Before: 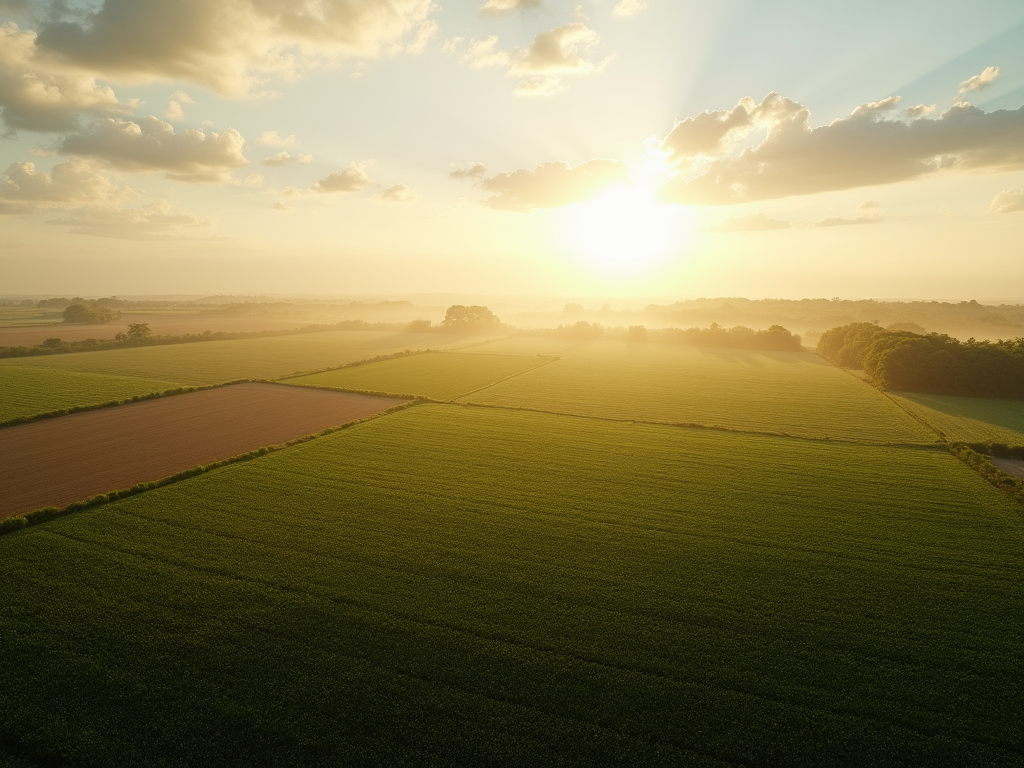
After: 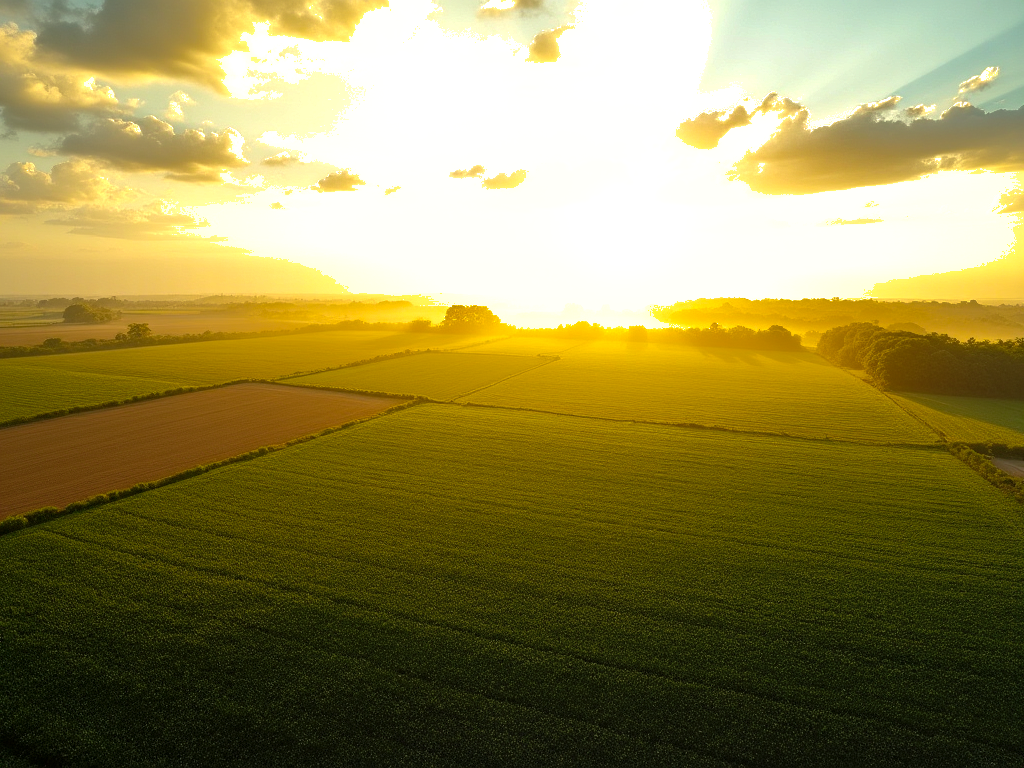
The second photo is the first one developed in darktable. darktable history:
color balance rgb: perceptual saturation grading › global saturation 30.522%, perceptual brilliance grading › global brilliance 14.947%, perceptual brilliance grading › shadows -34.646%, global vibrance 9.481%
shadows and highlights: highlights color adjustment 88.97%
local contrast: on, module defaults
